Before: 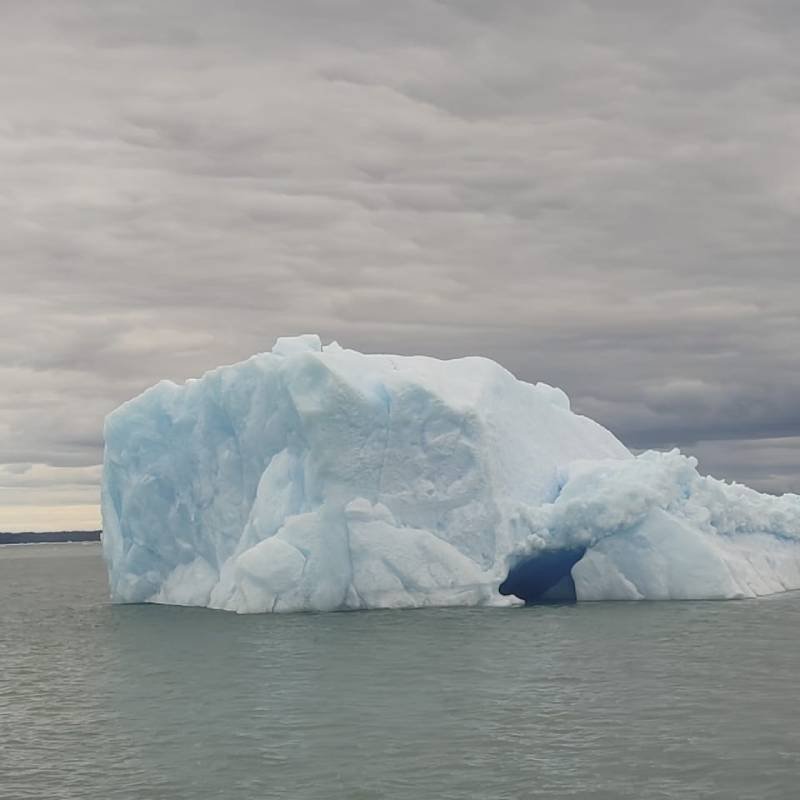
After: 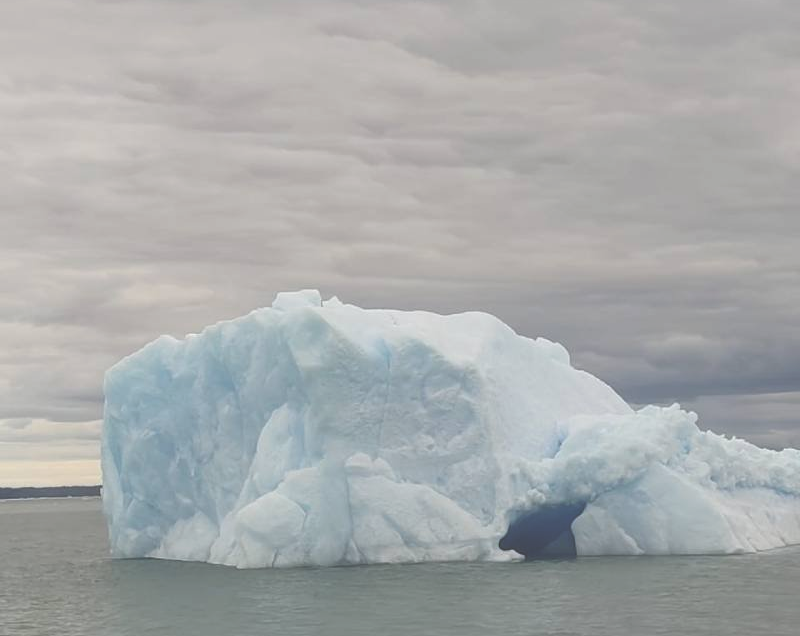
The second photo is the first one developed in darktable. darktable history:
crop and rotate: top 5.658%, bottom 14.803%
exposure: black level correction -0.043, exposure 0.065 EV, compensate highlight preservation false
